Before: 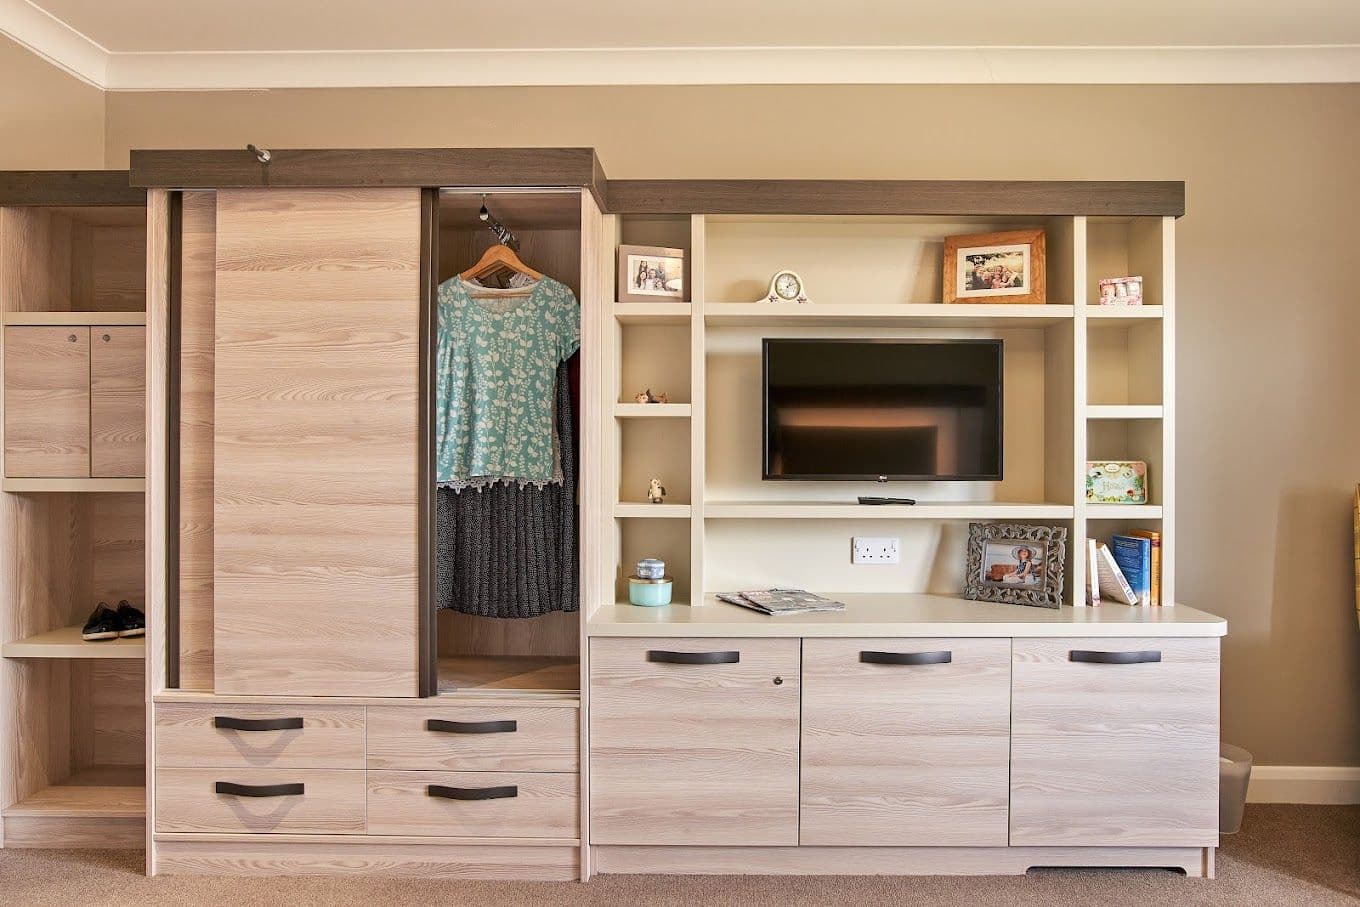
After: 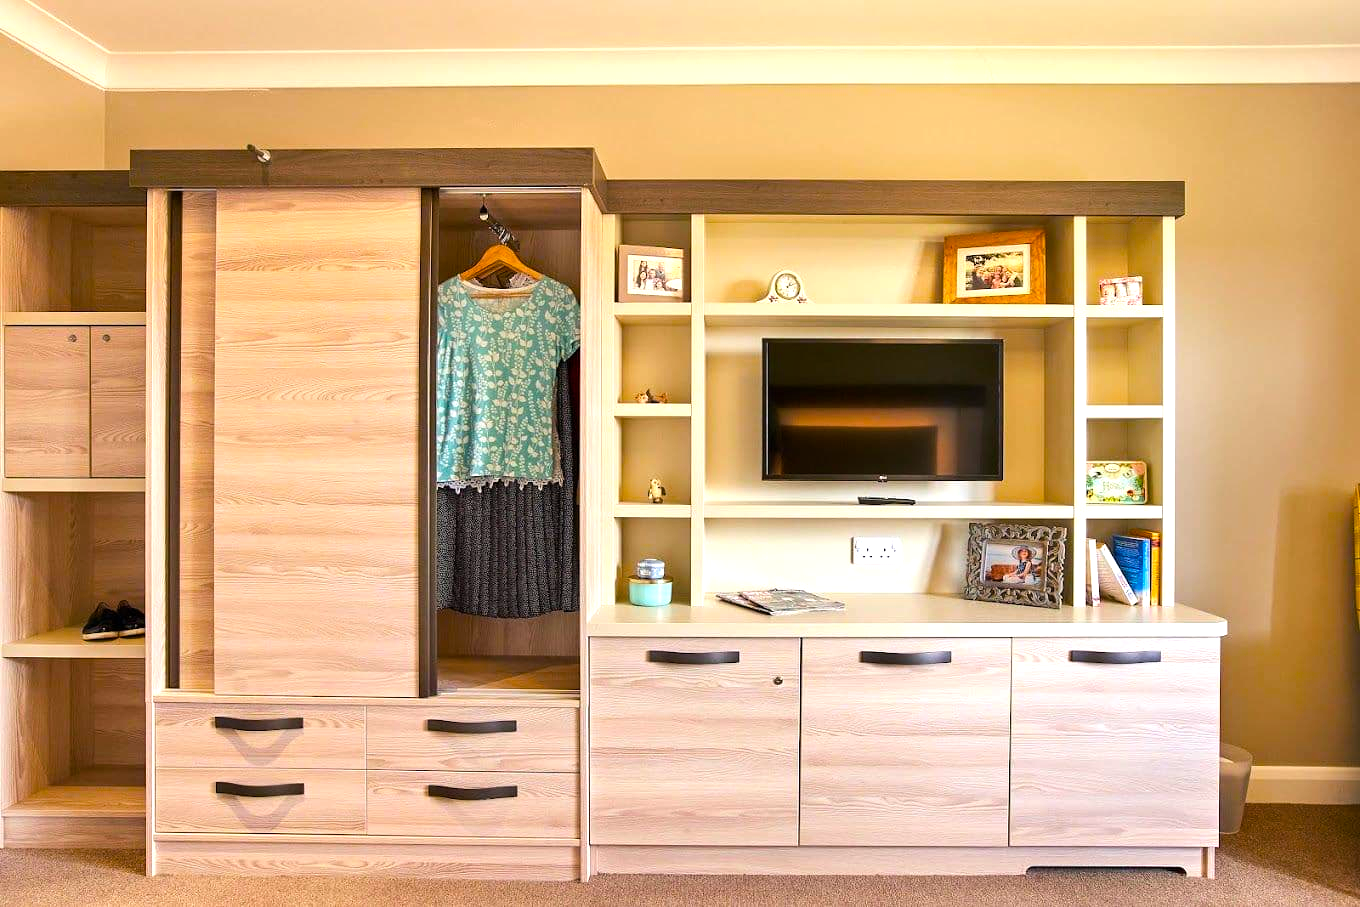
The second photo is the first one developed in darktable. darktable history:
tone equalizer: -8 EV -0.455 EV, -7 EV -0.399 EV, -6 EV -0.361 EV, -5 EV -0.248 EV, -3 EV 0.193 EV, -2 EV 0.307 EV, -1 EV 0.396 EV, +0 EV 0.426 EV, edges refinement/feathering 500, mask exposure compensation -1.57 EV, preserve details guided filter
exposure: exposure 0.201 EV, compensate exposure bias true, compensate highlight preservation false
color balance rgb: linear chroma grading › mid-tones 7.913%, perceptual saturation grading › global saturation 25.725%, global vibrance 39.949%
